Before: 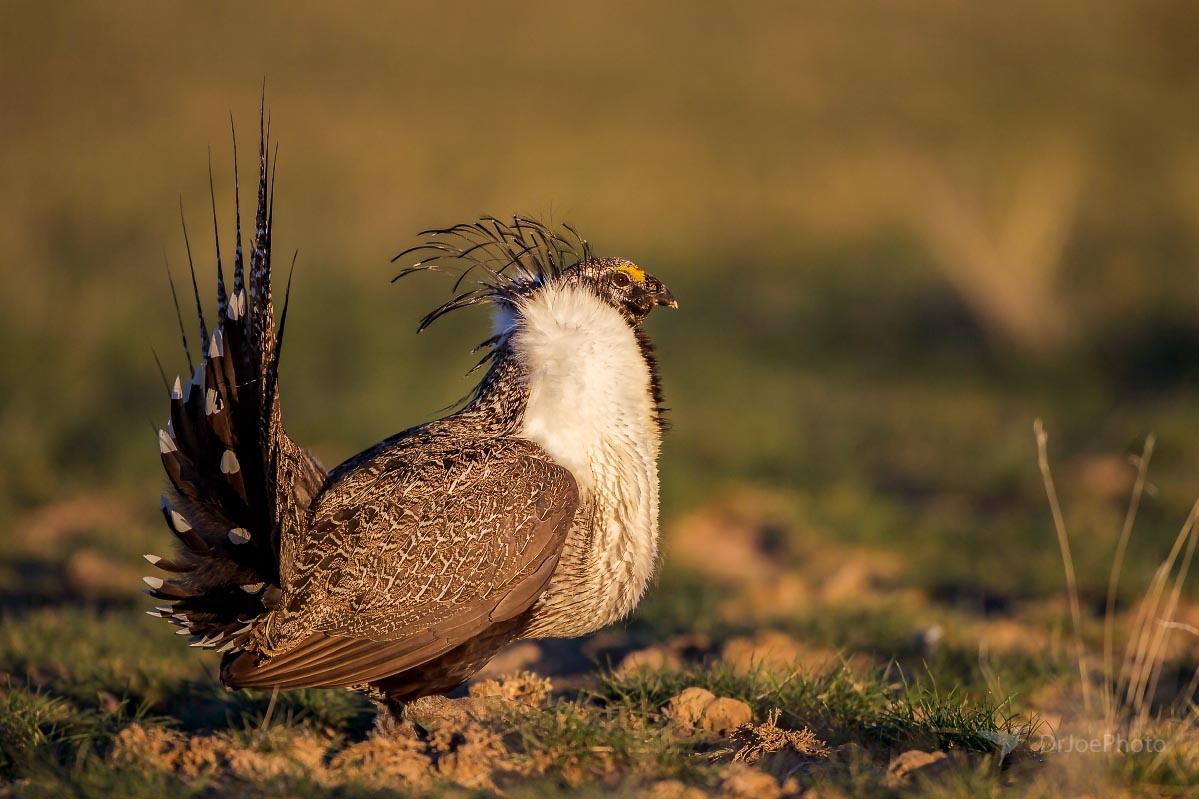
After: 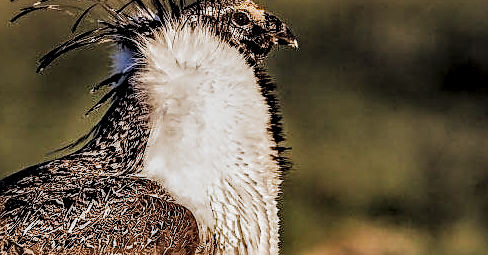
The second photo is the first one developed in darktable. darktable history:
crop: left 31.738%, top 32.675%, right 27.552%, bottom 35.353%
filmic rgb: black relative exposure -5.14 EV, white relative exposure 3.99 EV, hardness 2.9, contrast 1.296, highlights saturation mix -30%, add noise in highlights 0.001, color science v3 (2019), use custom middle-gray values true, iterations of high-quality reconstruction 0, contrast in highlights soft
local contrast: highlights 21%, shadows 71%, detail 170%
sharpen: radius 2.541, amount 0.634
